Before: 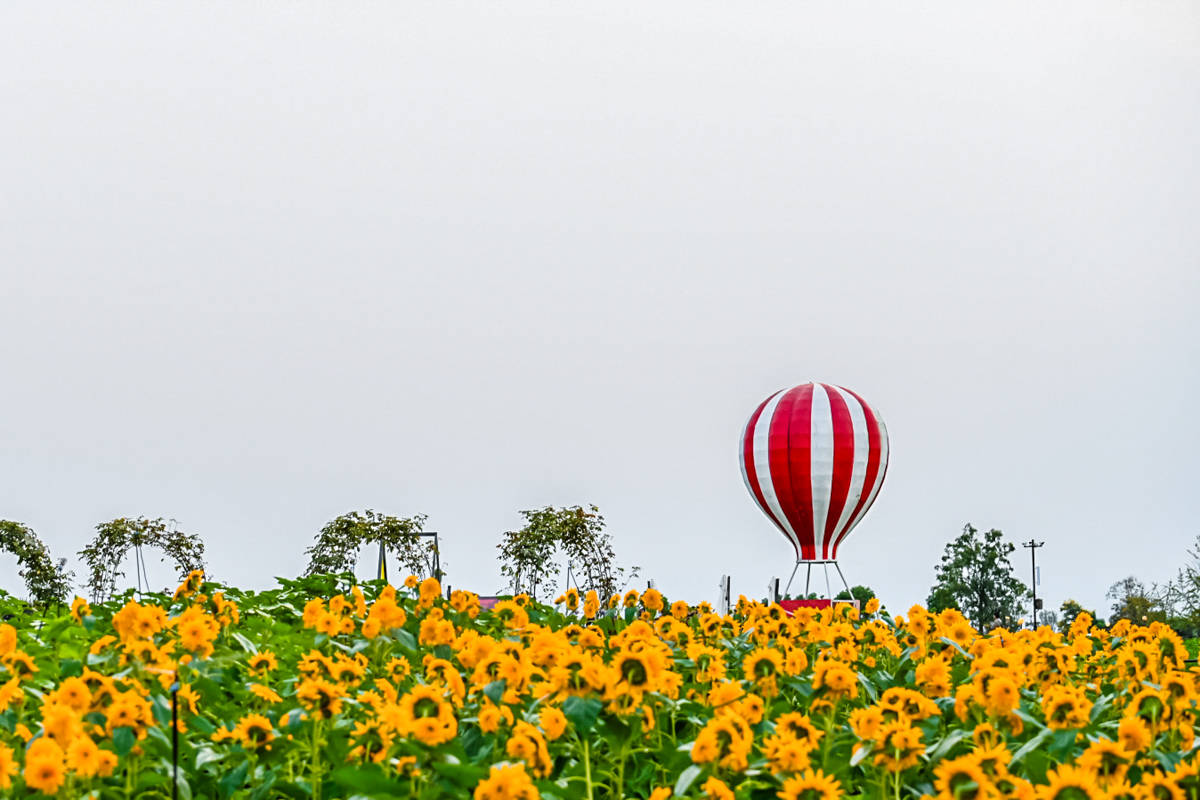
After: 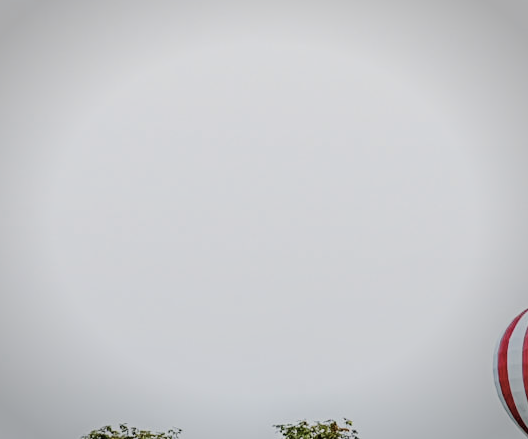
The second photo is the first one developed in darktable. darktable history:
crop: left 20.536%, top 10.803%, right 35.394%, bottom 34.282%
vignetting: brightness -0.402, saturation -0.289, automatic ratio true
shadows and highlights: shadows -70.05, highlights 36.08, soften with gaussian
tone equalizer: edges refinement/feathering 500, mask exposure compensation -1.57 EV, preserve details no
filmic rgb: black relative exposure -7.65 EV, white relative exposure 4.56 EV, hardness 3.61, contrast 1.056
